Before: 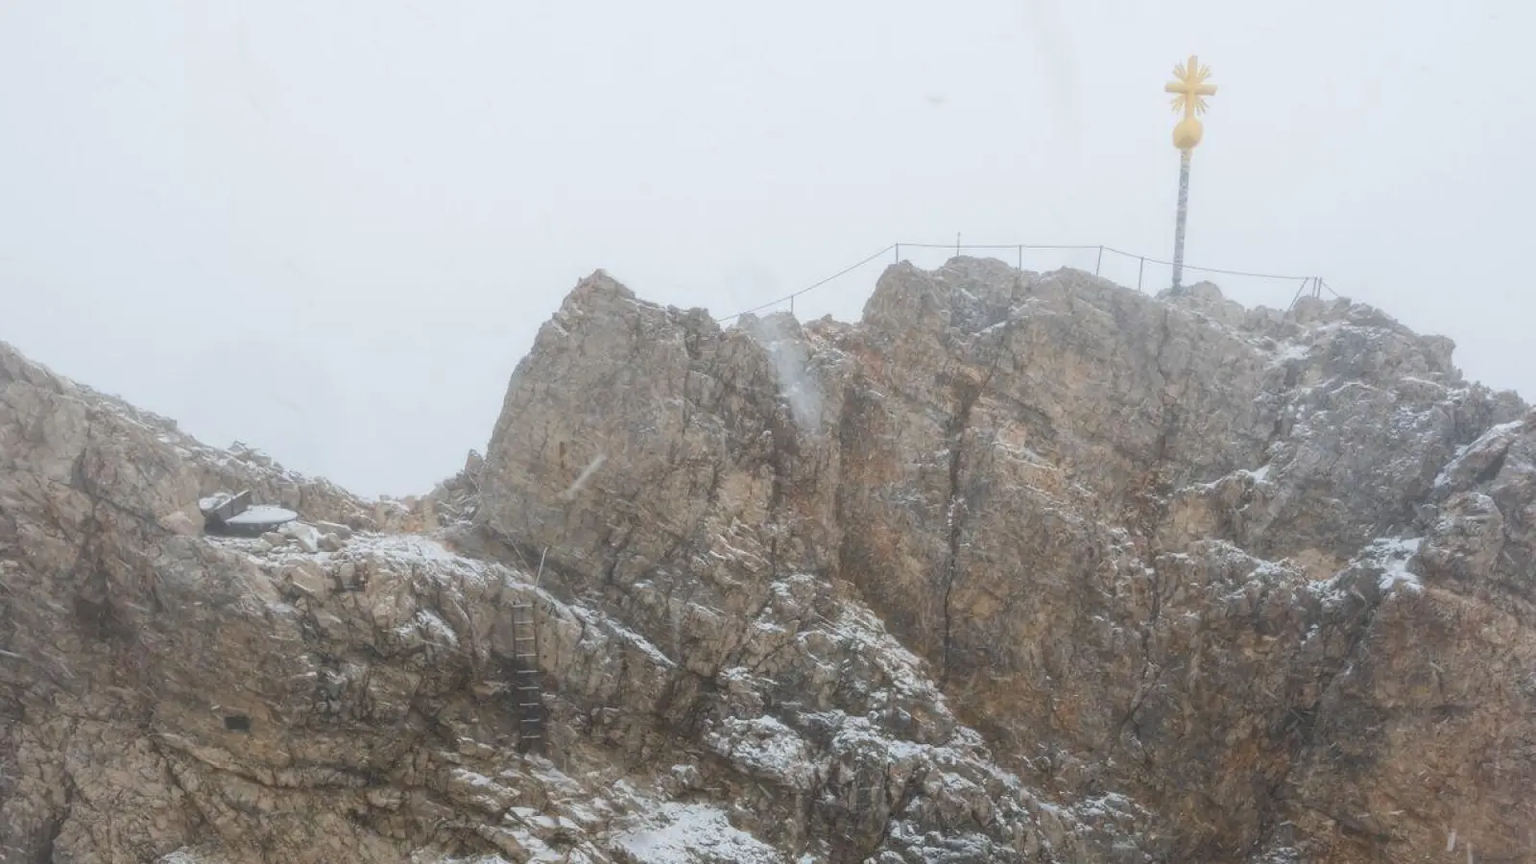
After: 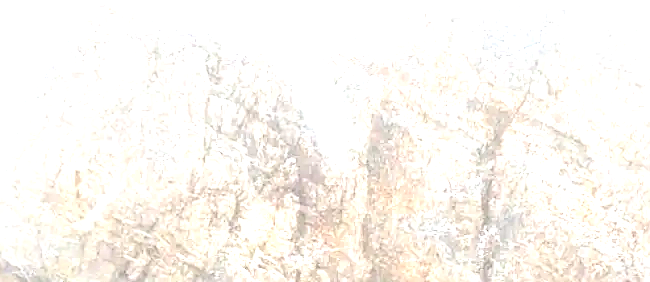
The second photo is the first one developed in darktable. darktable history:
exposure: exposure 2.253 EV, compensate highlight preservation false
sharpen: on, module defaults
contrast brightness saturation: brightness 0.142
crop: left 31.789%, top 32.302%, right 27.546%, bottom 36.298%
